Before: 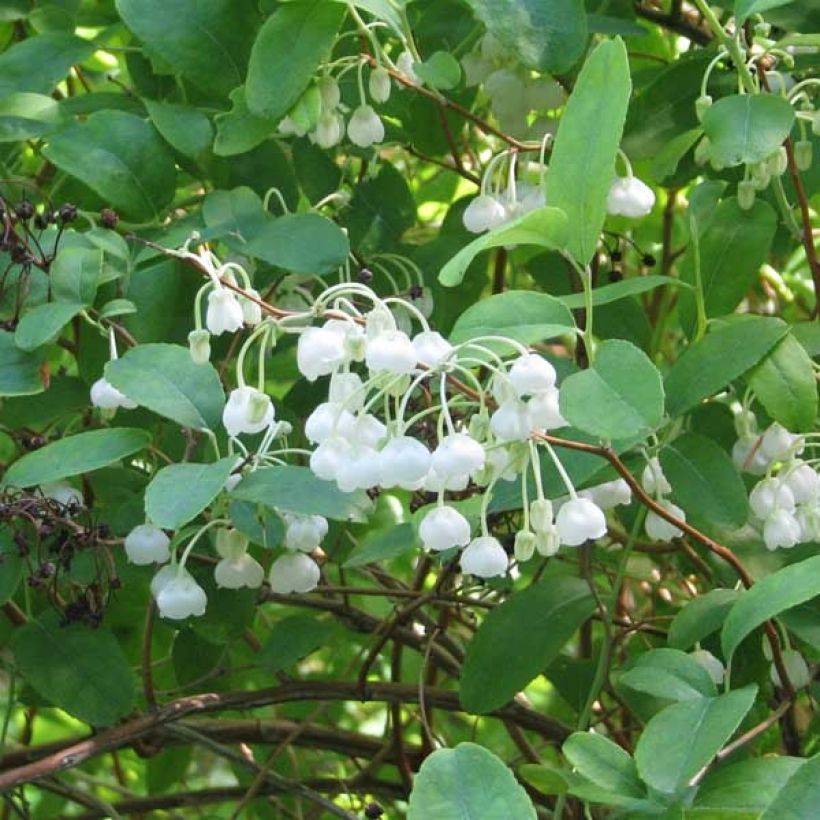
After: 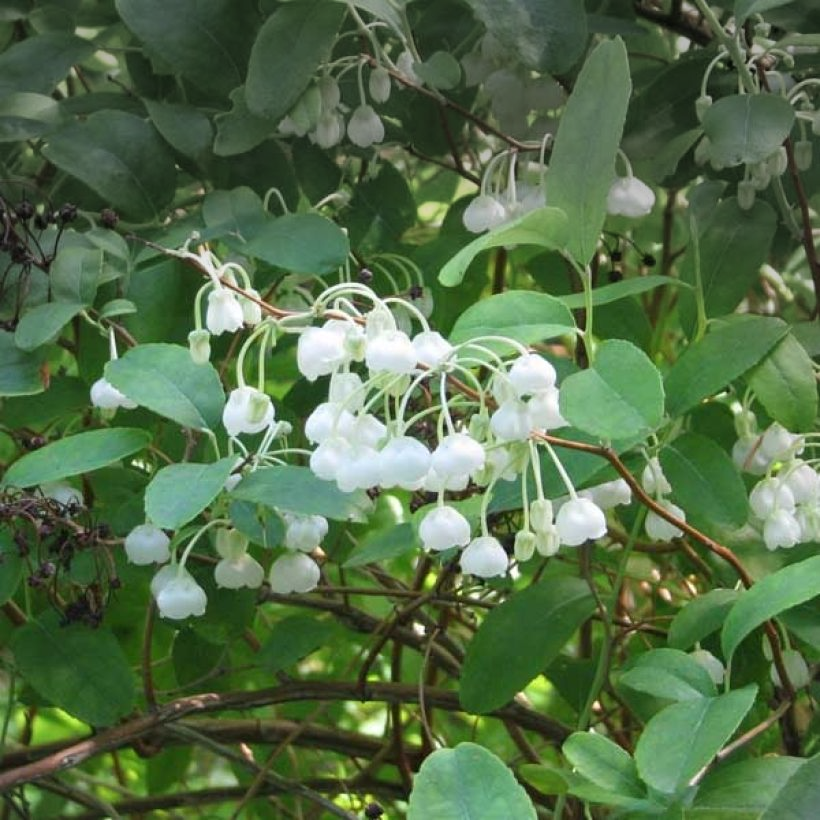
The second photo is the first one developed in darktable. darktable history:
vignetting: fall-off start 100.91%, center (-0.026, 0.399), width/height ratio 1.304
